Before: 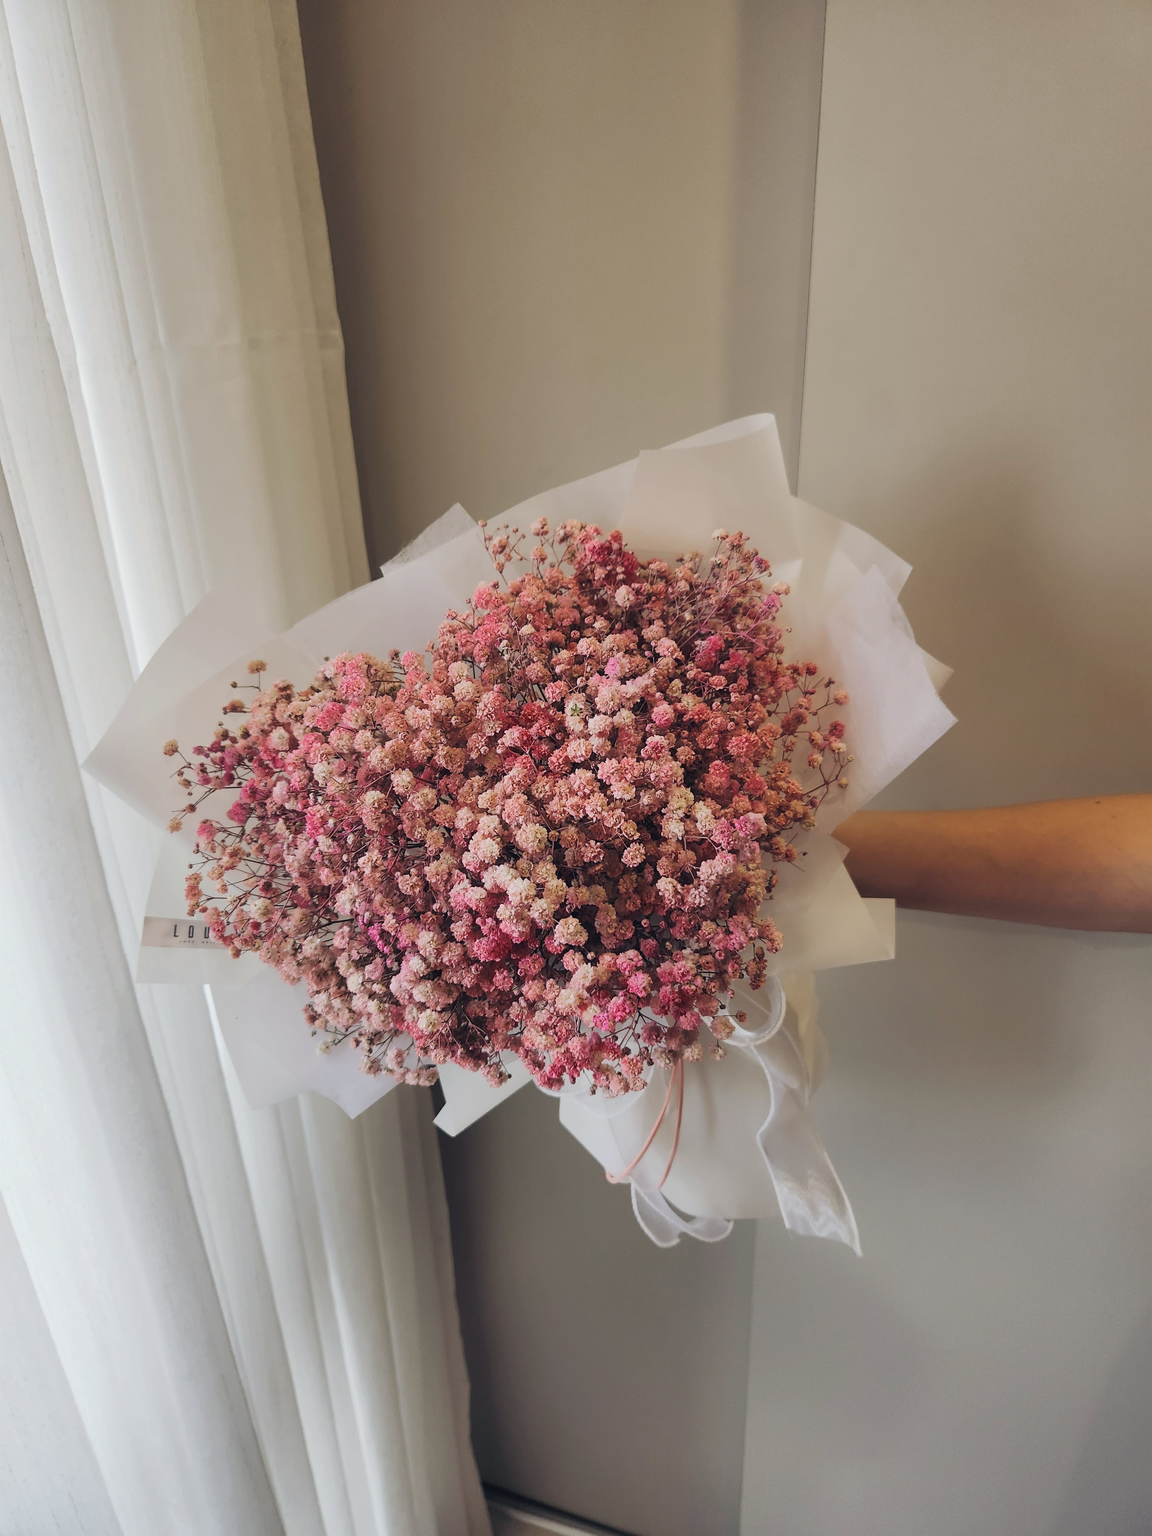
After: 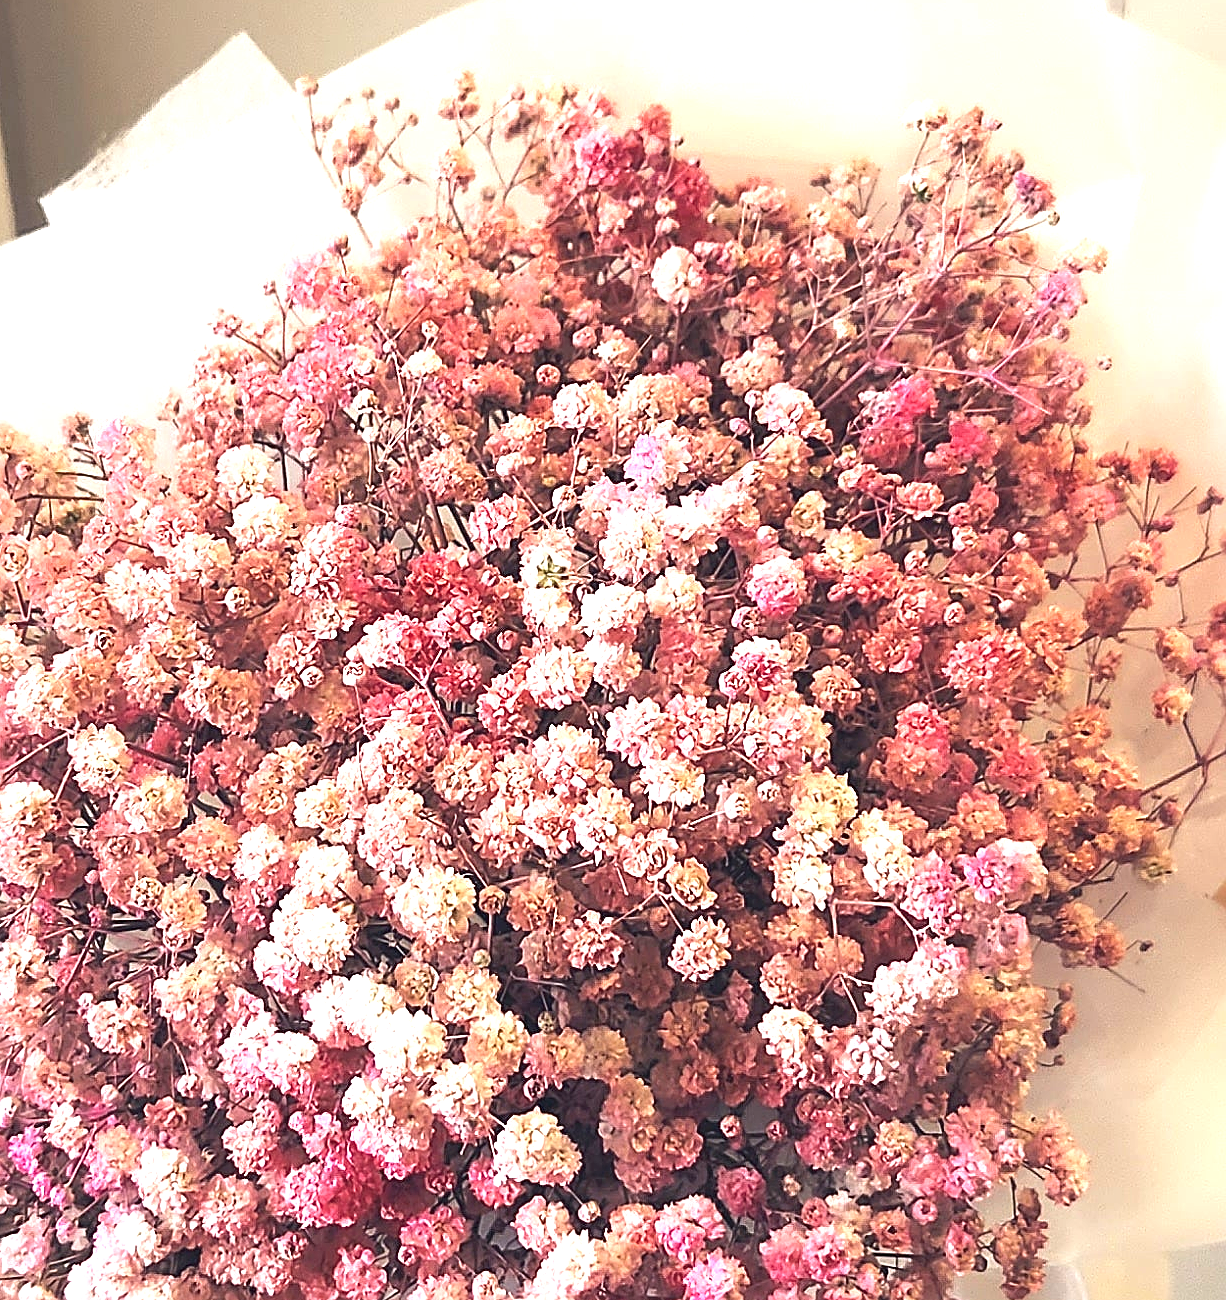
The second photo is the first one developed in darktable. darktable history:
exposure: black level correction 0, exposure 1.538 EV, compensate highlight preservation false
crop: left 31.674%, top 31.941%, right 27.454%, bottom 35.554%
sharpen: on, module defaults
